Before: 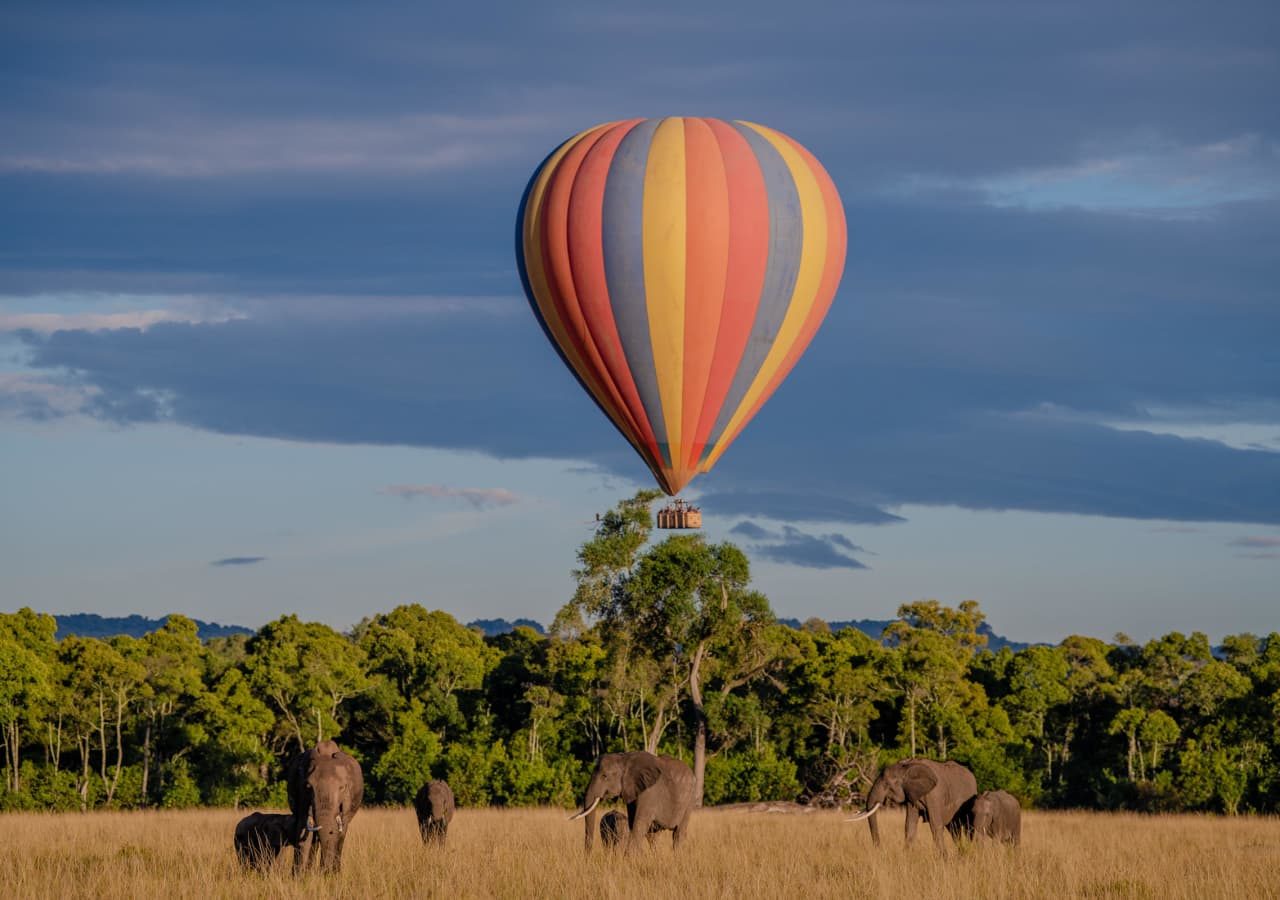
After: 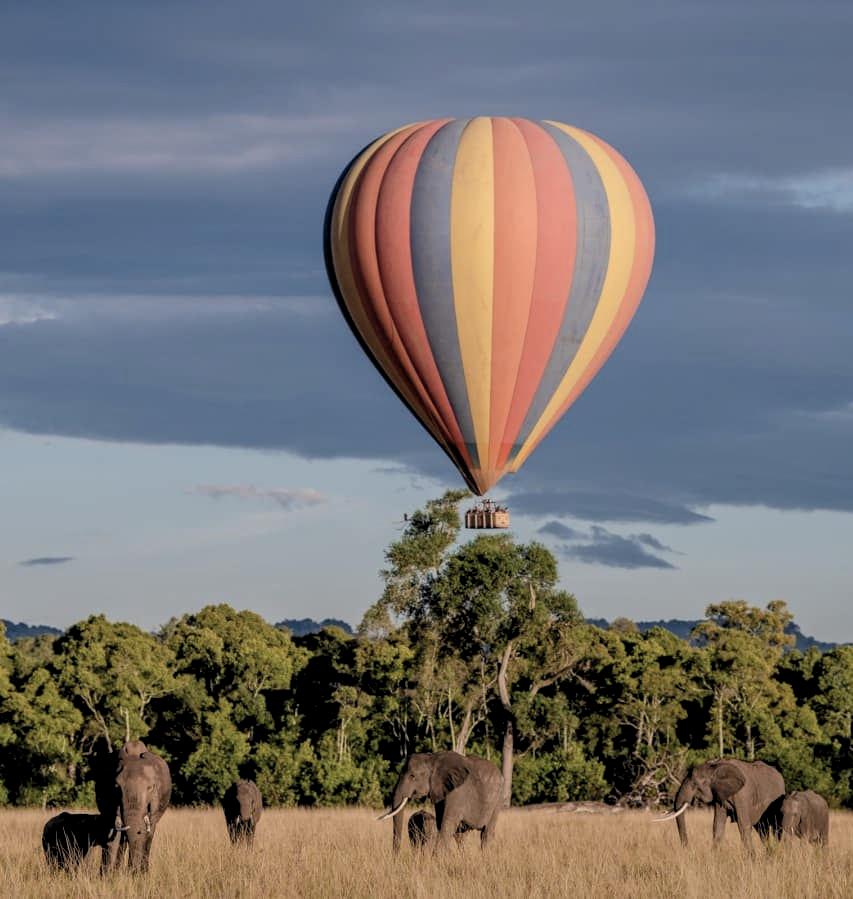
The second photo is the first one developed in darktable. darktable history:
contrast brightness saturation: contrast 0.1, saturation -0.3
crop and rotate: left 15.055%, right 18.278%
rgb levels: levels [[0.01, 0.419, 0.839], [0, 0.5, 1], [0, 0.5, 1]]
